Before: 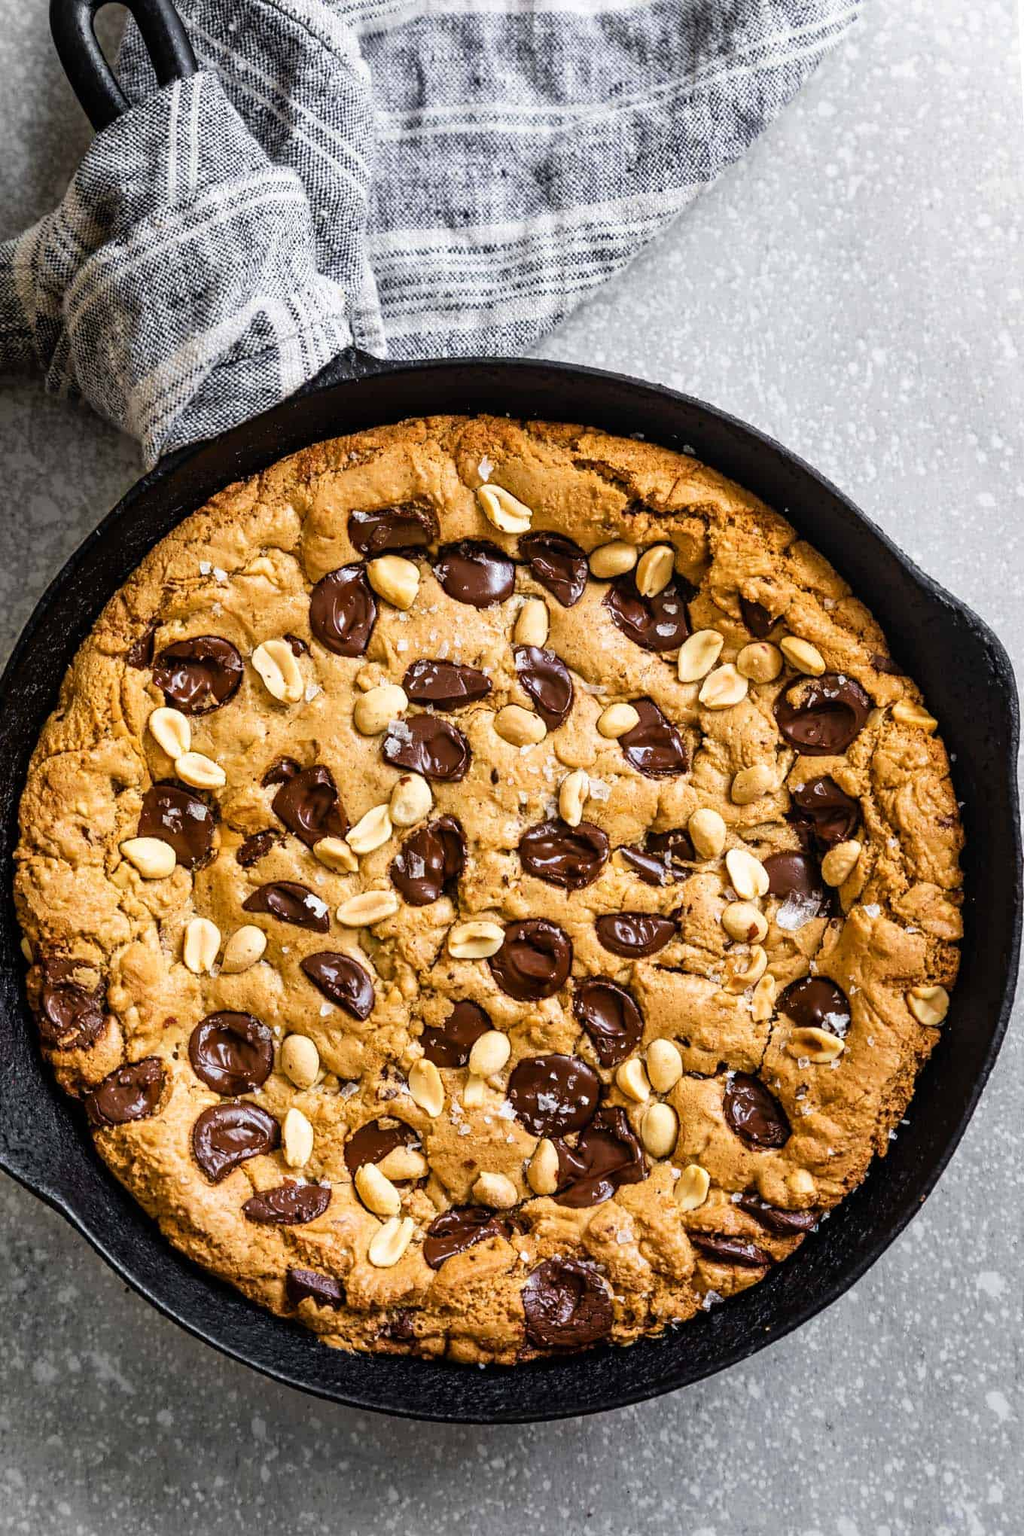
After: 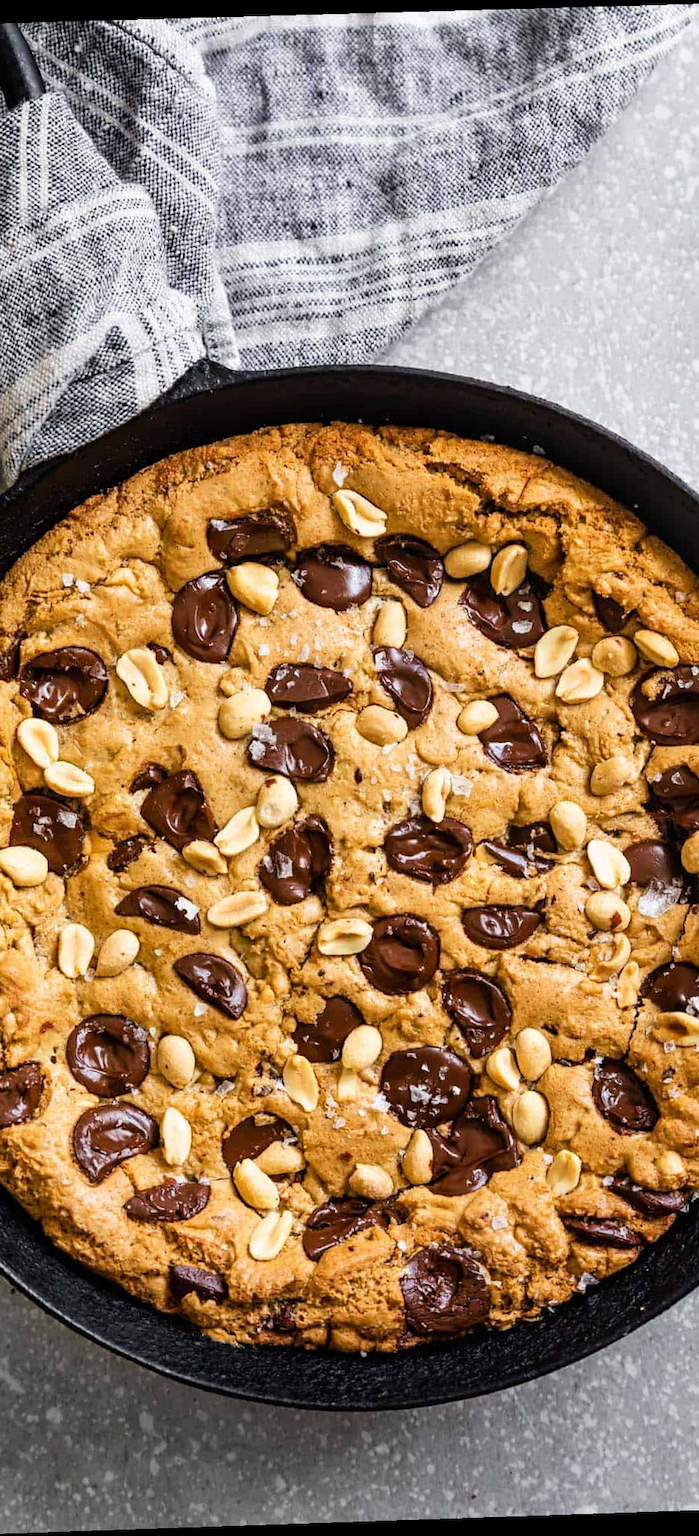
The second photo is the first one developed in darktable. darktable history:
rotate and perspective: rotation -1.77°, lens shift (horizontal) 0.004, automatic cropping off
crop and rotate: left 14.436%, right 18.898%
